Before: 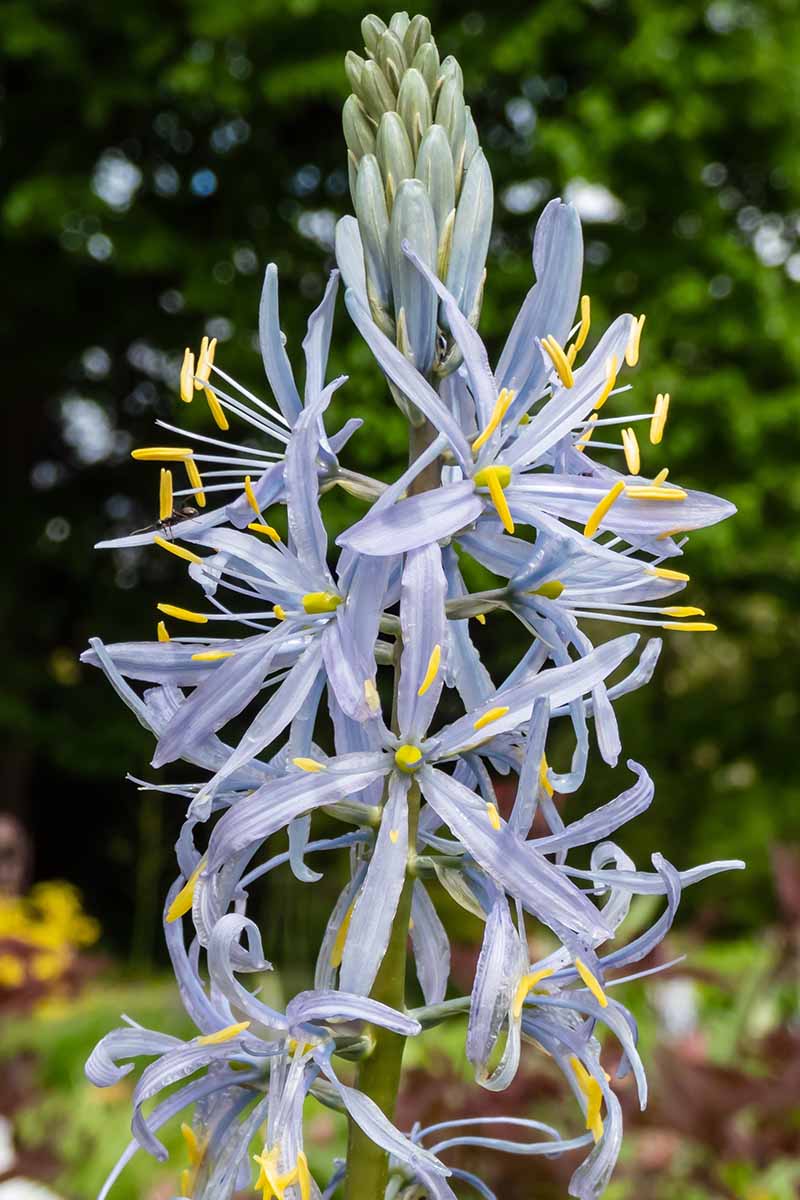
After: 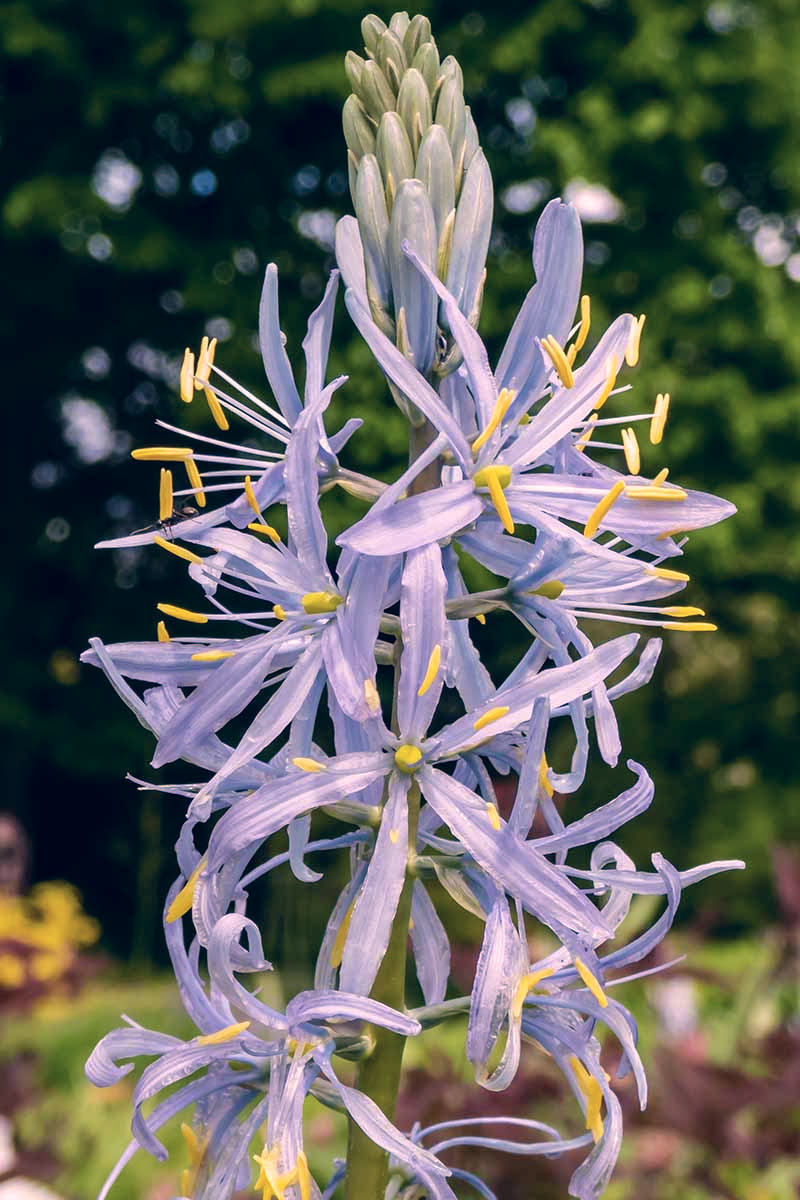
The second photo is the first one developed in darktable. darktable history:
color correction: highlights a* 14.46, highlights b* 5.85, shadows a* -5.53, shadows b* -15.24, saturation 0.85
velvia: on, module defaults
tone equalizer: -8 EV -1.84 EV, -7 EV -1.16 EV, -6 EV -1.62 EV, smoothing diameter 25%, edges refinement/feathering 10, preserve details guided filter
